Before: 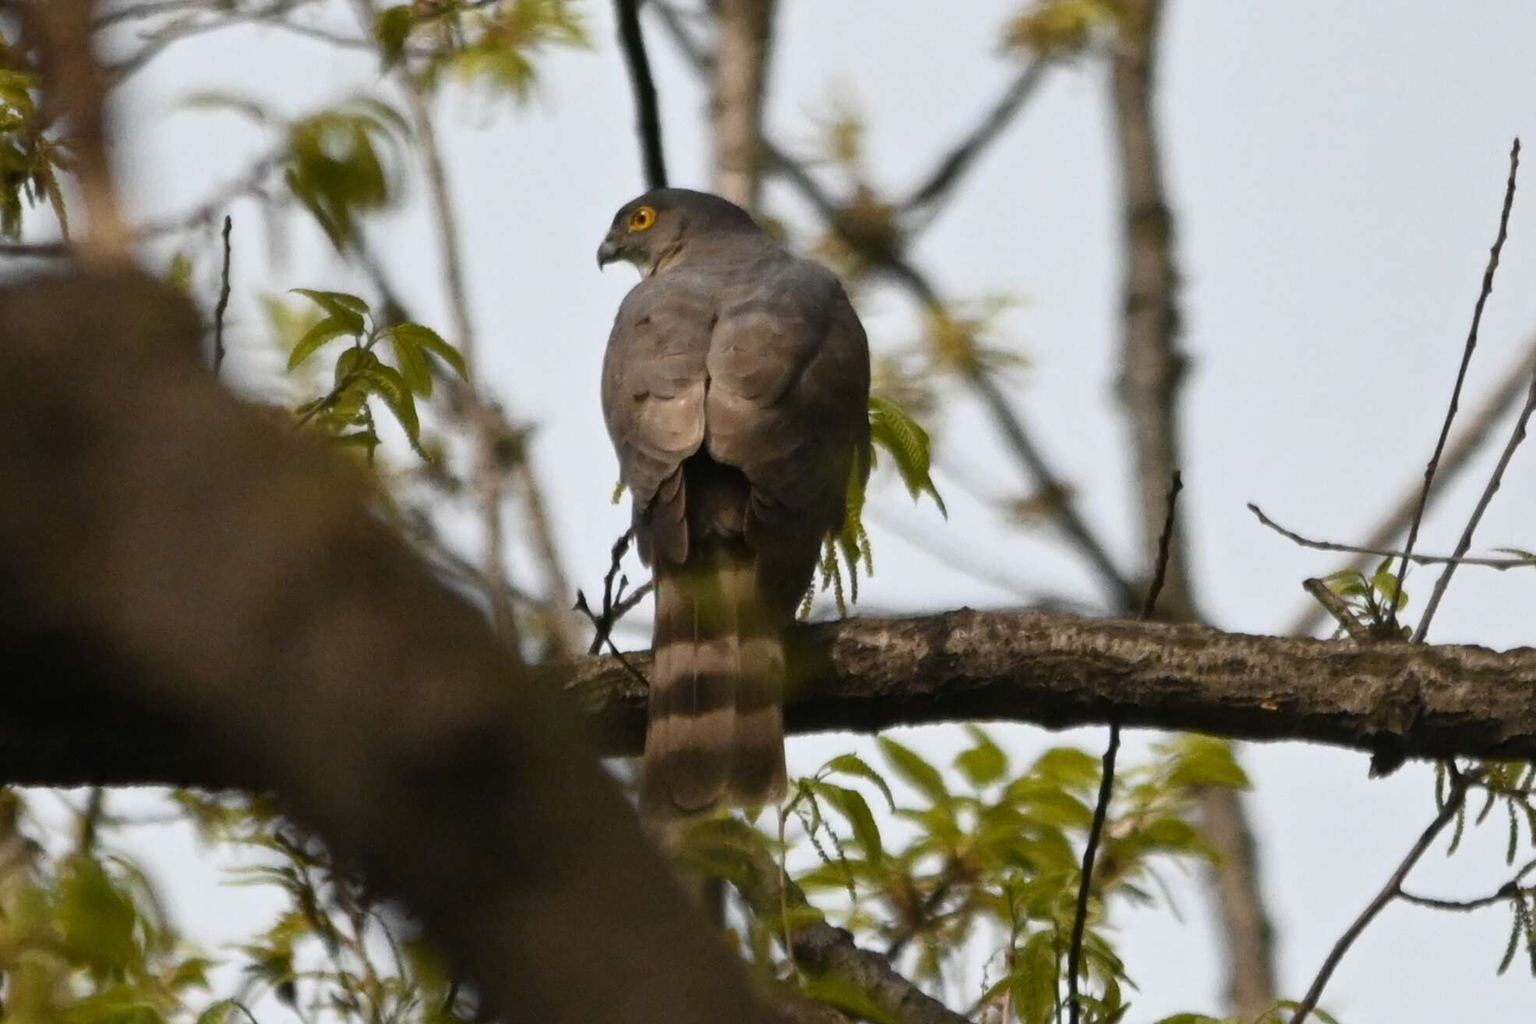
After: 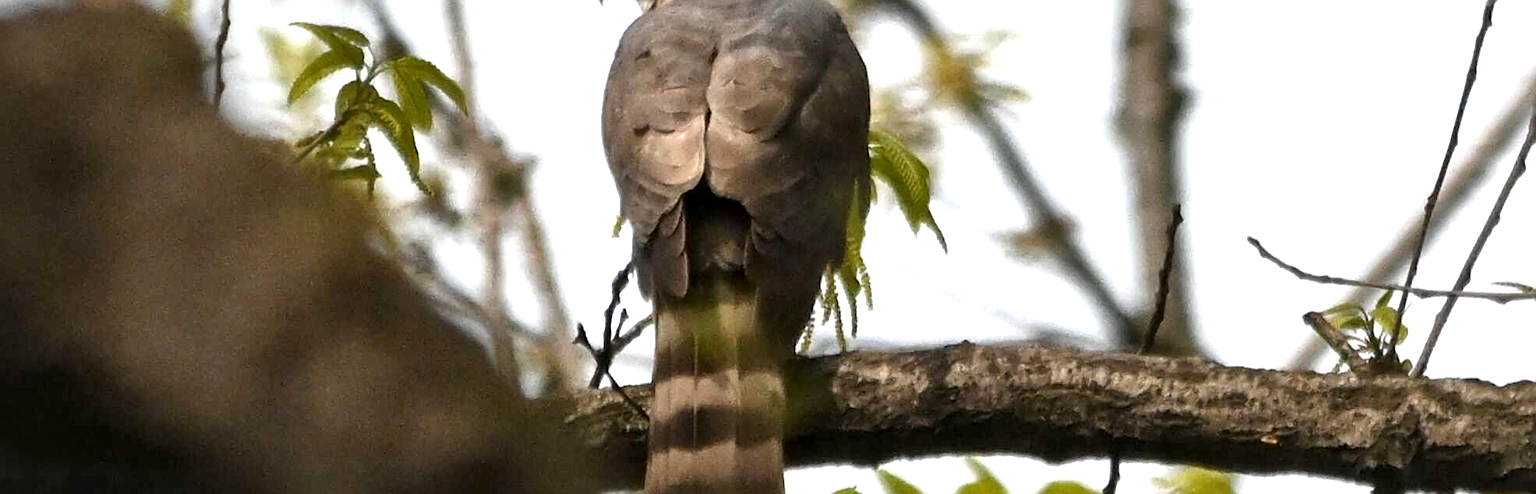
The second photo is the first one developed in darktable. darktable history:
sharpen: on, module defaults
crop and rotate: top 26.056%, bottom 25.543%
exposure: black level correction 0, exposure 0.7 EV, compensate exposure bias true, compensate highlight preservation false
local contrast: mode bilateral grid, contrast 50, coarseness 50, detail 150%, midtone range 0.2
